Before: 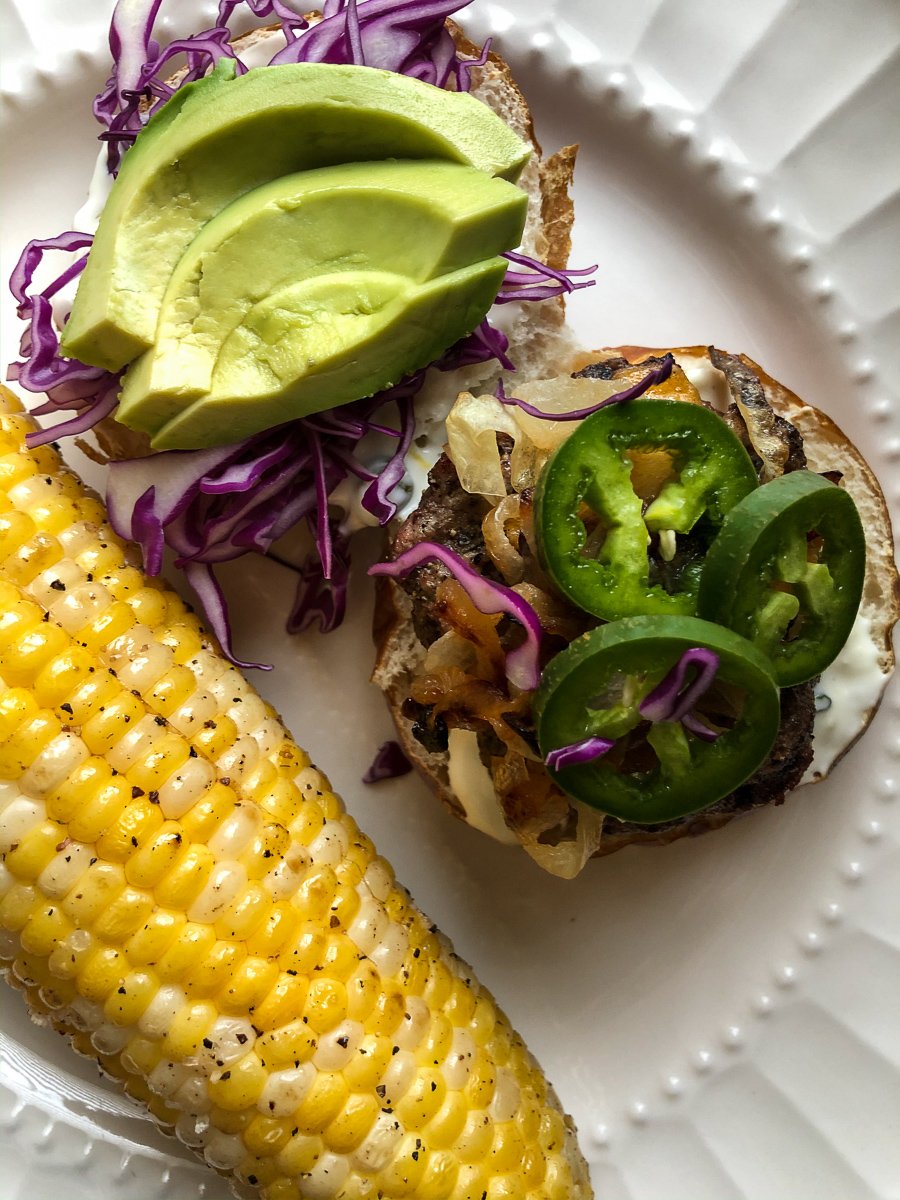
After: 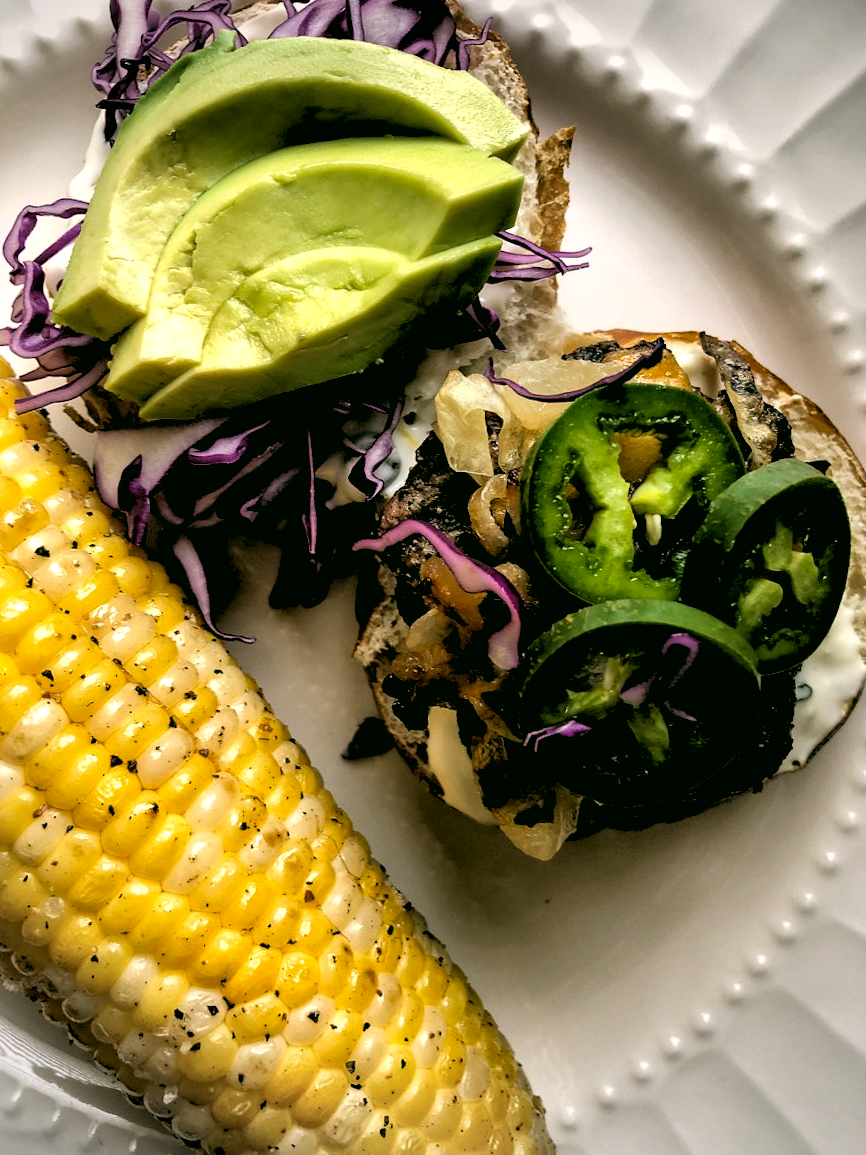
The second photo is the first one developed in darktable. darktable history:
crop and rotate: angle -1.69°
color correction: highlights a* 4.02, highlights b* 4.98, shadows a* -7.55, shadows b* 4.98
vignetting: fall-off radius 60.92%
rgb levels: levels [[0.029, 0.461, 0.922], [0, 0.5, 1], [0, 0.5, 1]]
local contrast: mode bilateral grid, contrast 30, coarseness 25, midtone range 0.2
